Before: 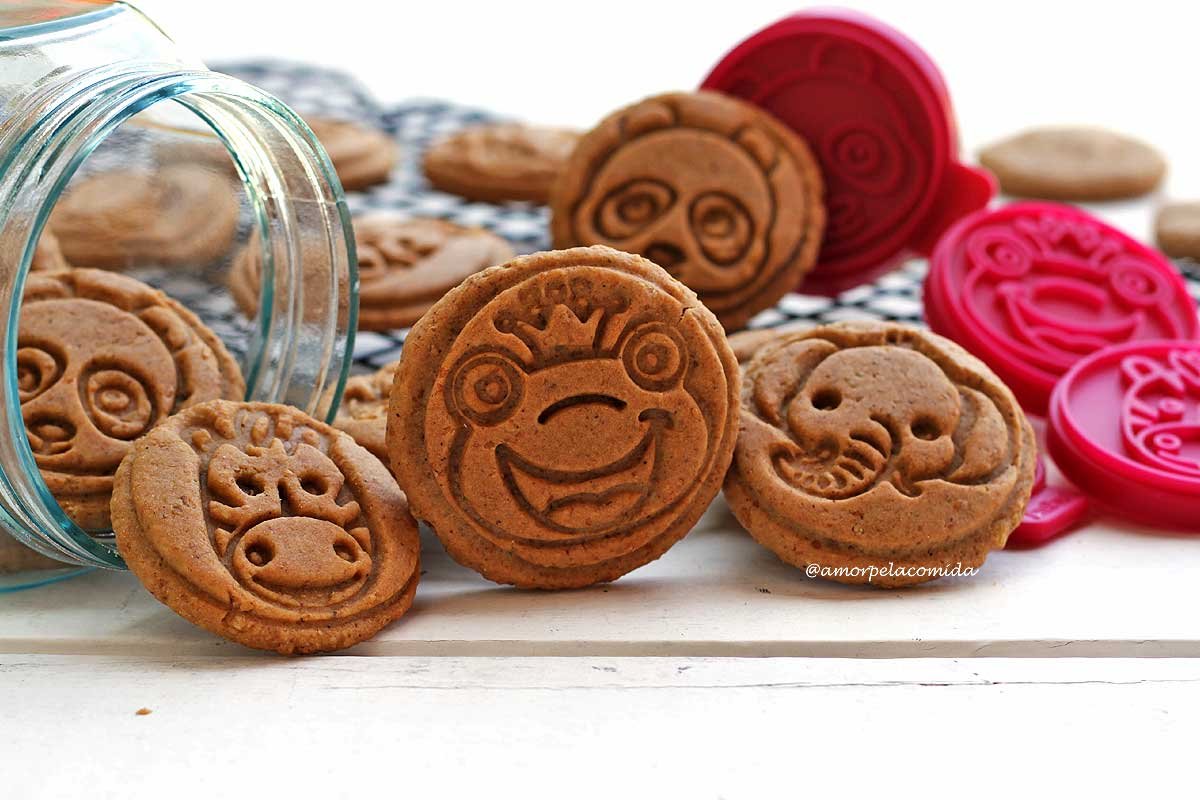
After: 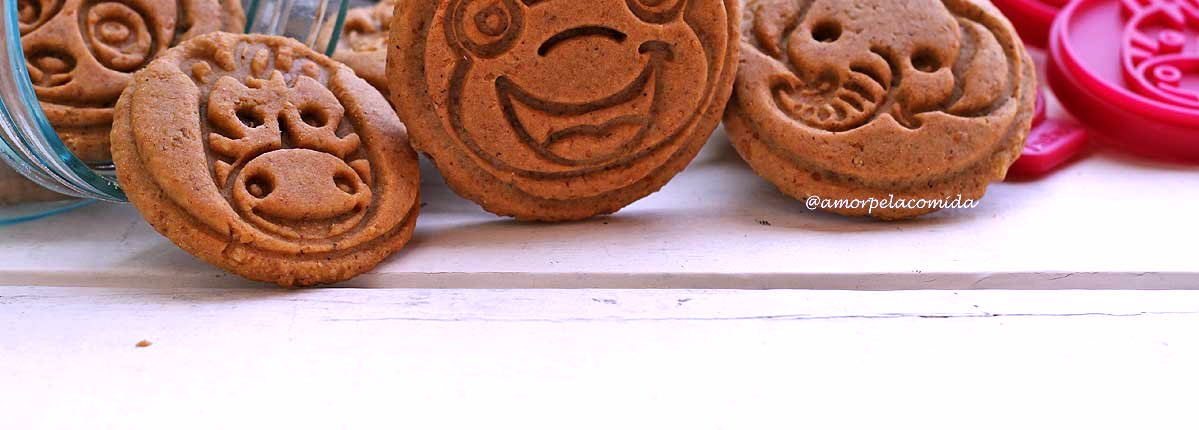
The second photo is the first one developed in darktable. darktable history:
white balance: red 1.042, blue 1.17
crop and rotate: top 46.237%
